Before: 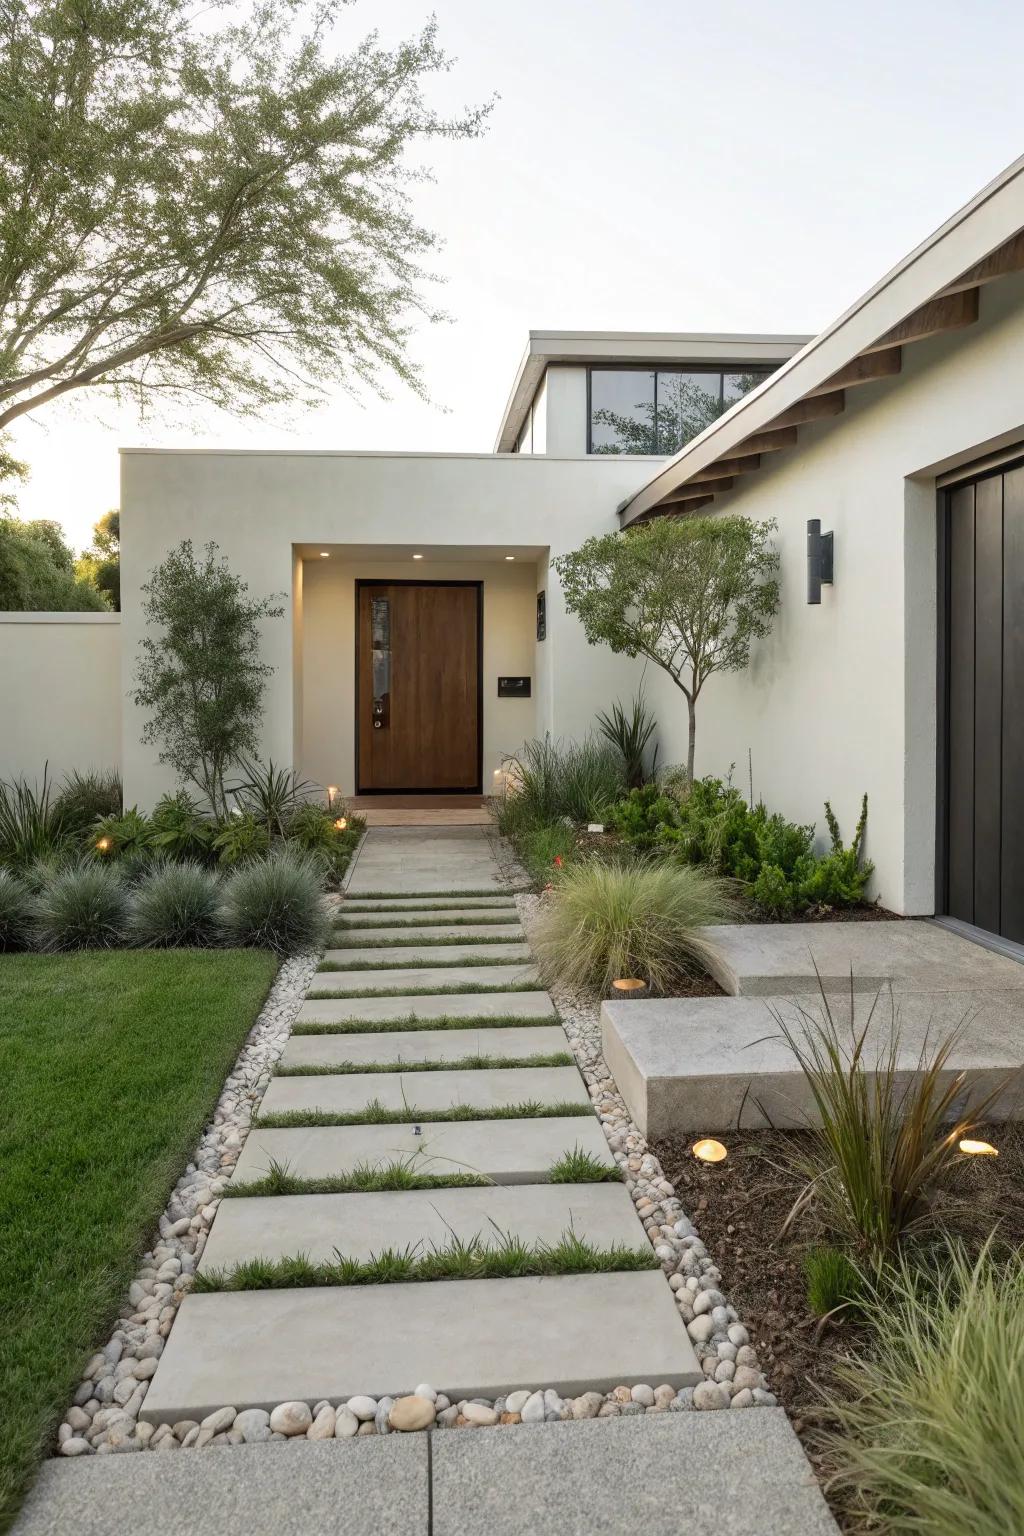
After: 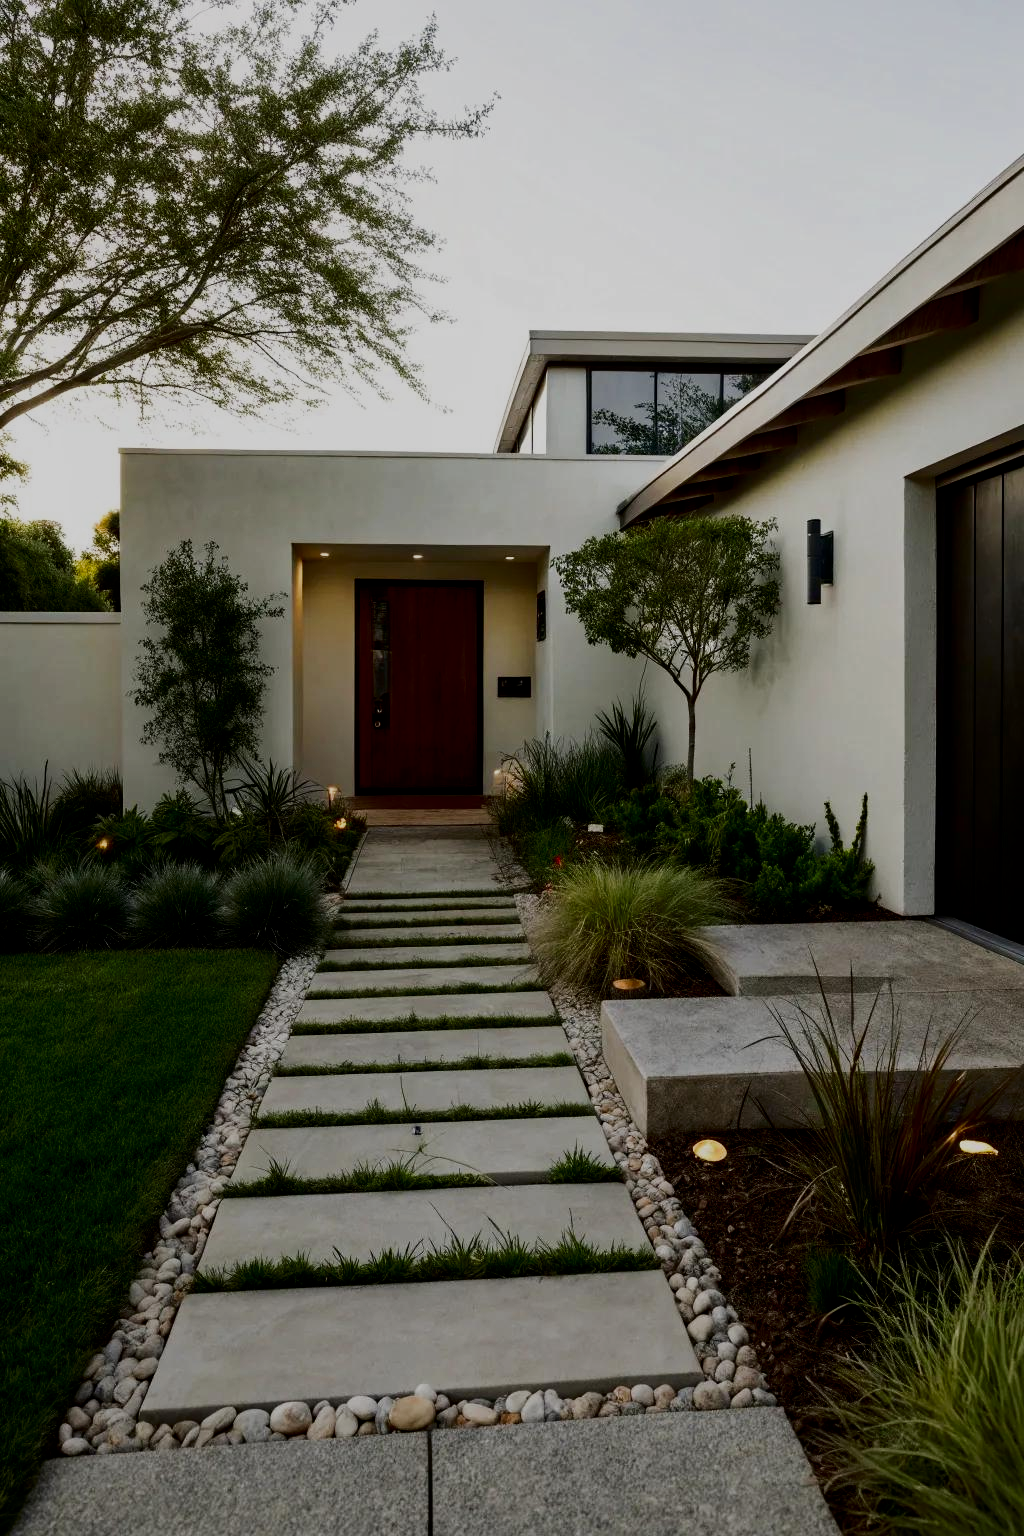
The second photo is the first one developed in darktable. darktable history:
exposure: compensate exposure bias true, compensate highlight preservation false
filmic rgb: black relative exposure -5.01 EV, white relative exposure 3.97 EV, hardness 2.9, contrast 1.299, highlights saturation mix -29.52%
contrast brightness saturation: contrast 0.086, brightness -0.576, saturation 0.166
